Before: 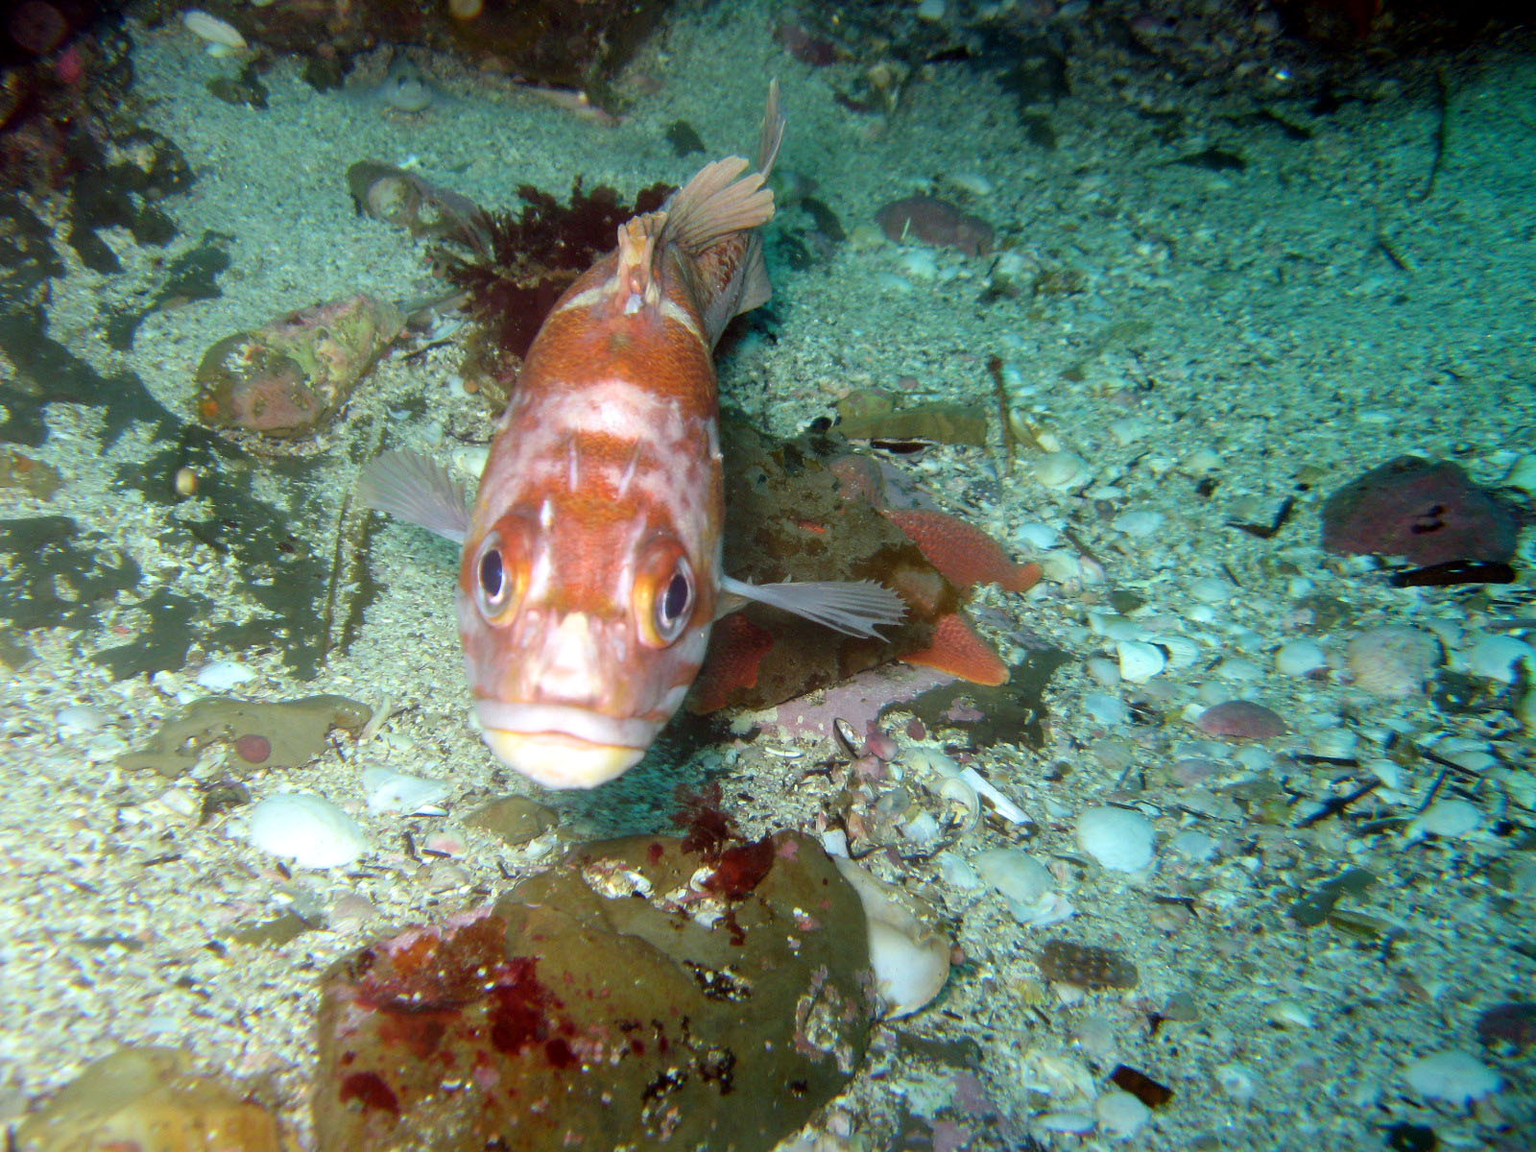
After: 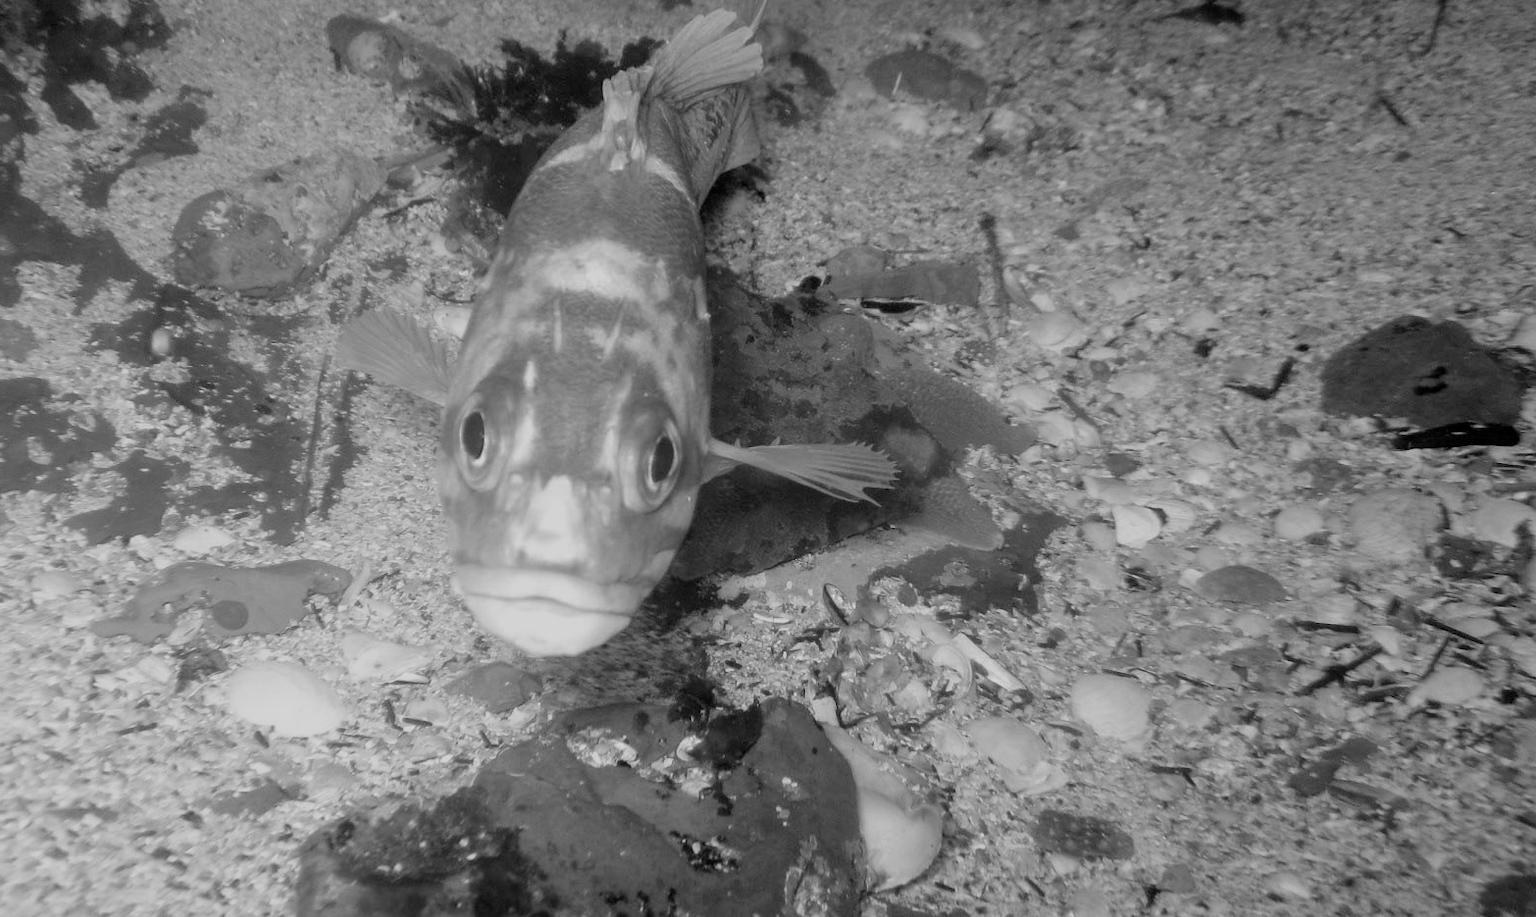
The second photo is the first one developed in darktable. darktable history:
white balance: emerald 1
monochrome: on, module defaults
crop and rotate: left 1.814%, top 12.818%, right 0.25%, bottom 9.225%
color balance rgb: linear chroma grading › global chroma 15%, perceptual saturation grading › global saturation 30%
filmic rgb: middle gray luminance 18.42%, black relative exposure -10.5 EV, white relative exposure 3.4 EV, threshold 6 EV, target black luminance 0%, hardness 6.03, latitude 99%, contrast 0.847, shadows ↔ highlights balance 0.505%, add noise in highlights 0, preserve chrominance max RGB, color science v3 (2019), use custom middle-gray values true, iterations of high-quality reconstruction 0, contrast in highlights soft, enable highlight reconstruction true
